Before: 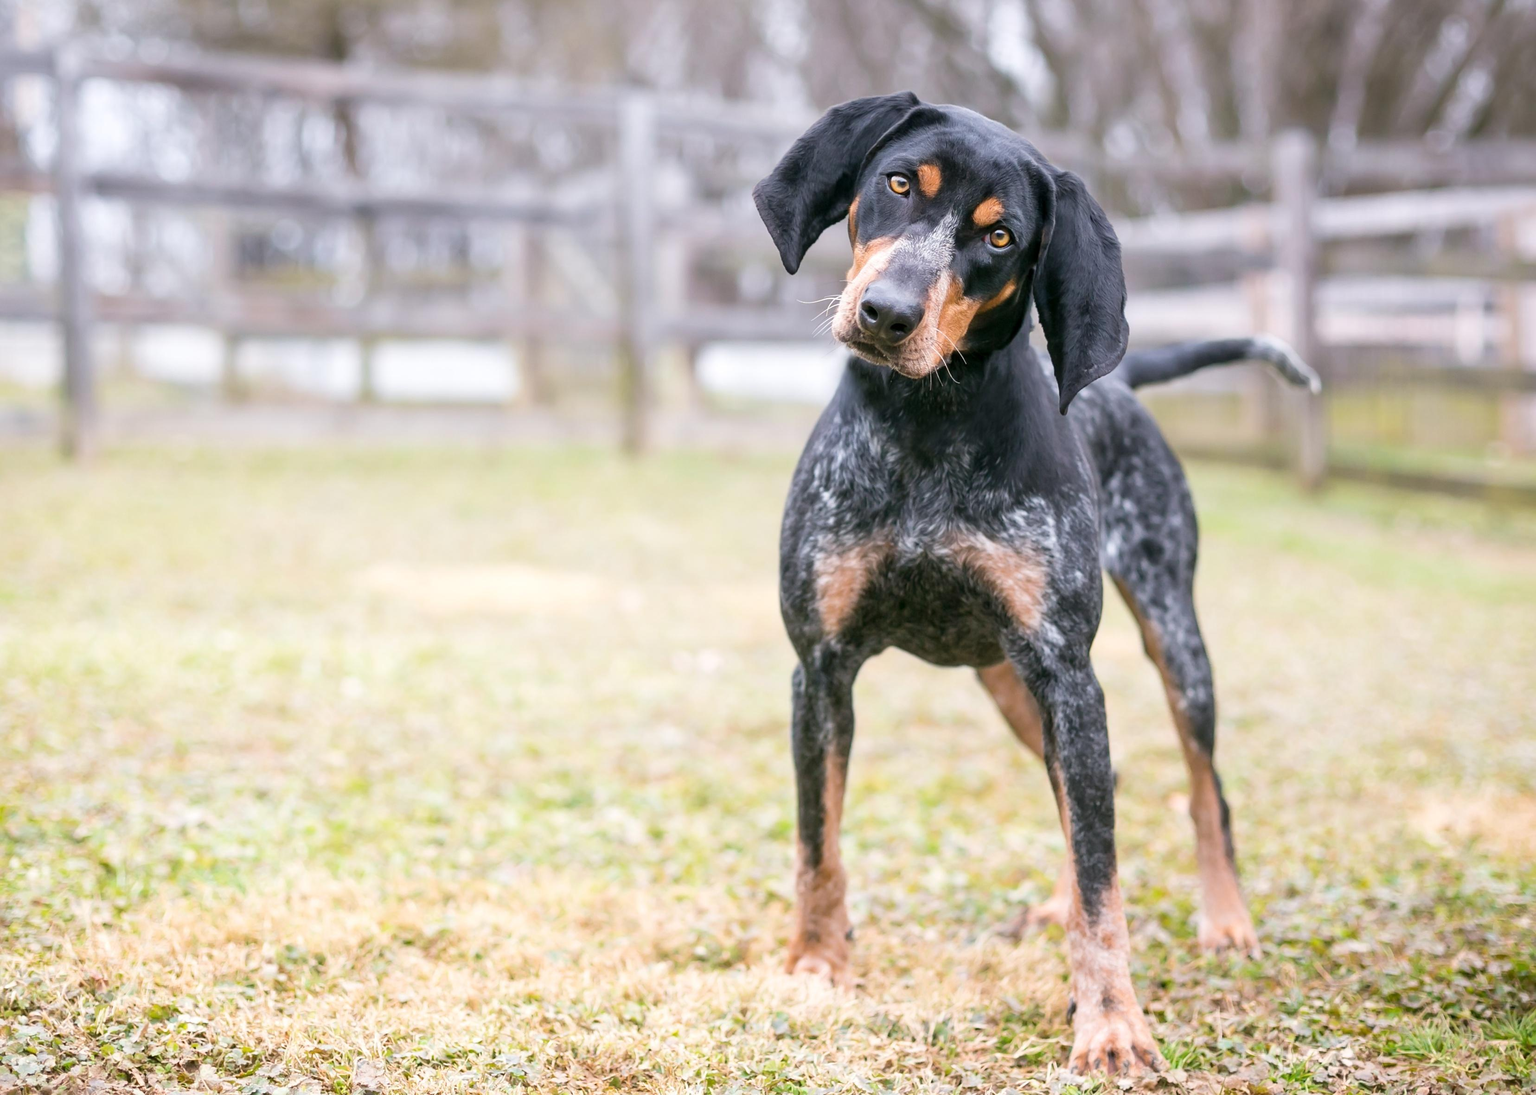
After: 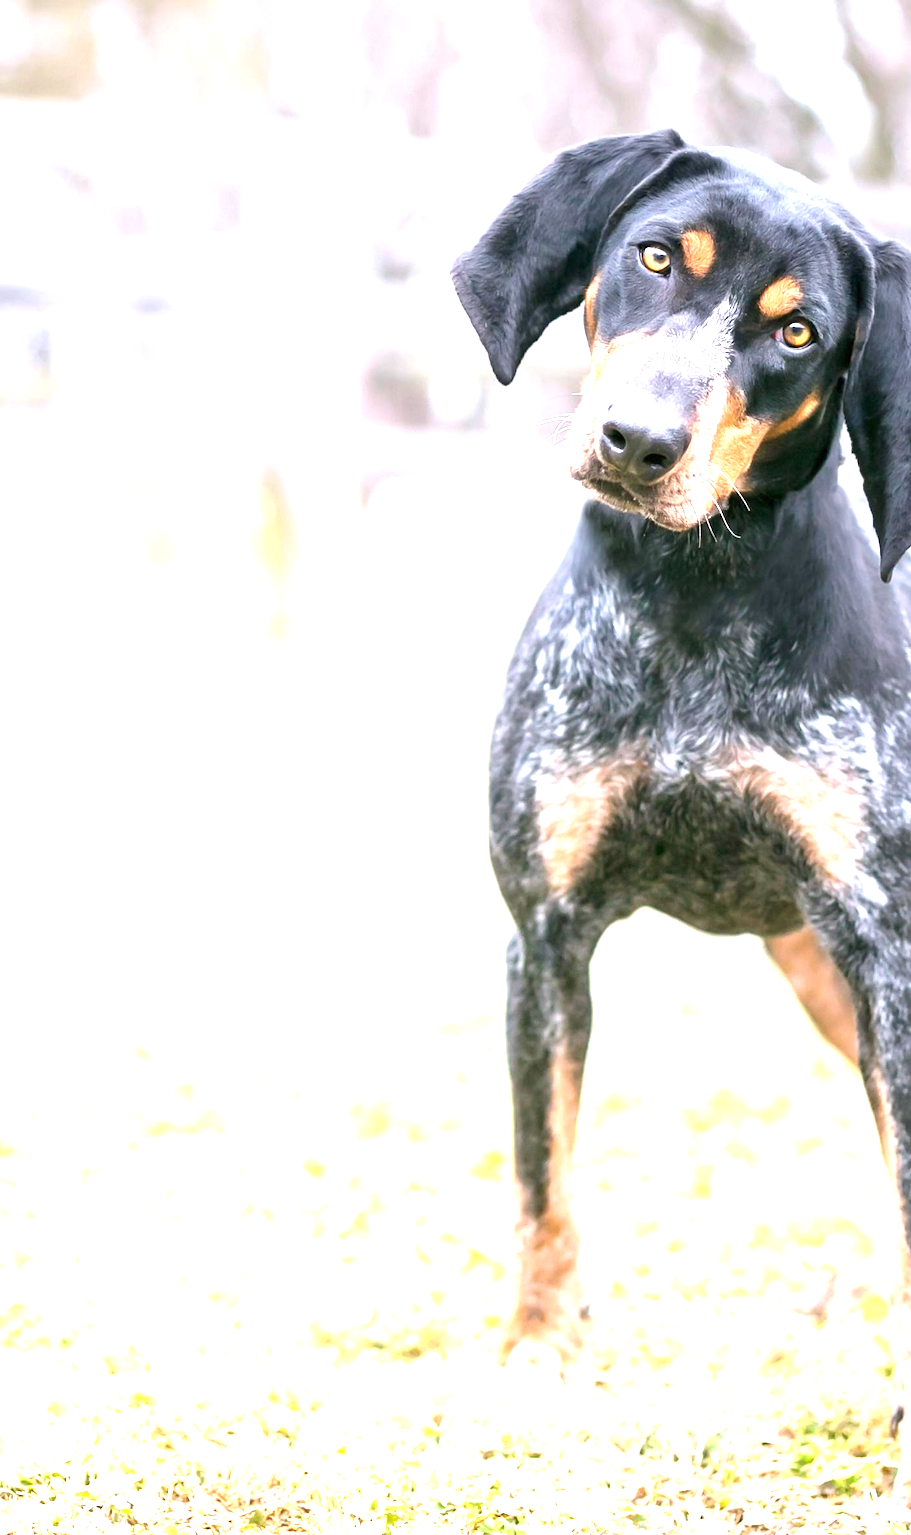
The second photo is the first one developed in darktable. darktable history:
exposure: black level correction 0, exposure 1.467 EV, compensate highlight preservation false
crop: left 28.118%, right 29.522%
